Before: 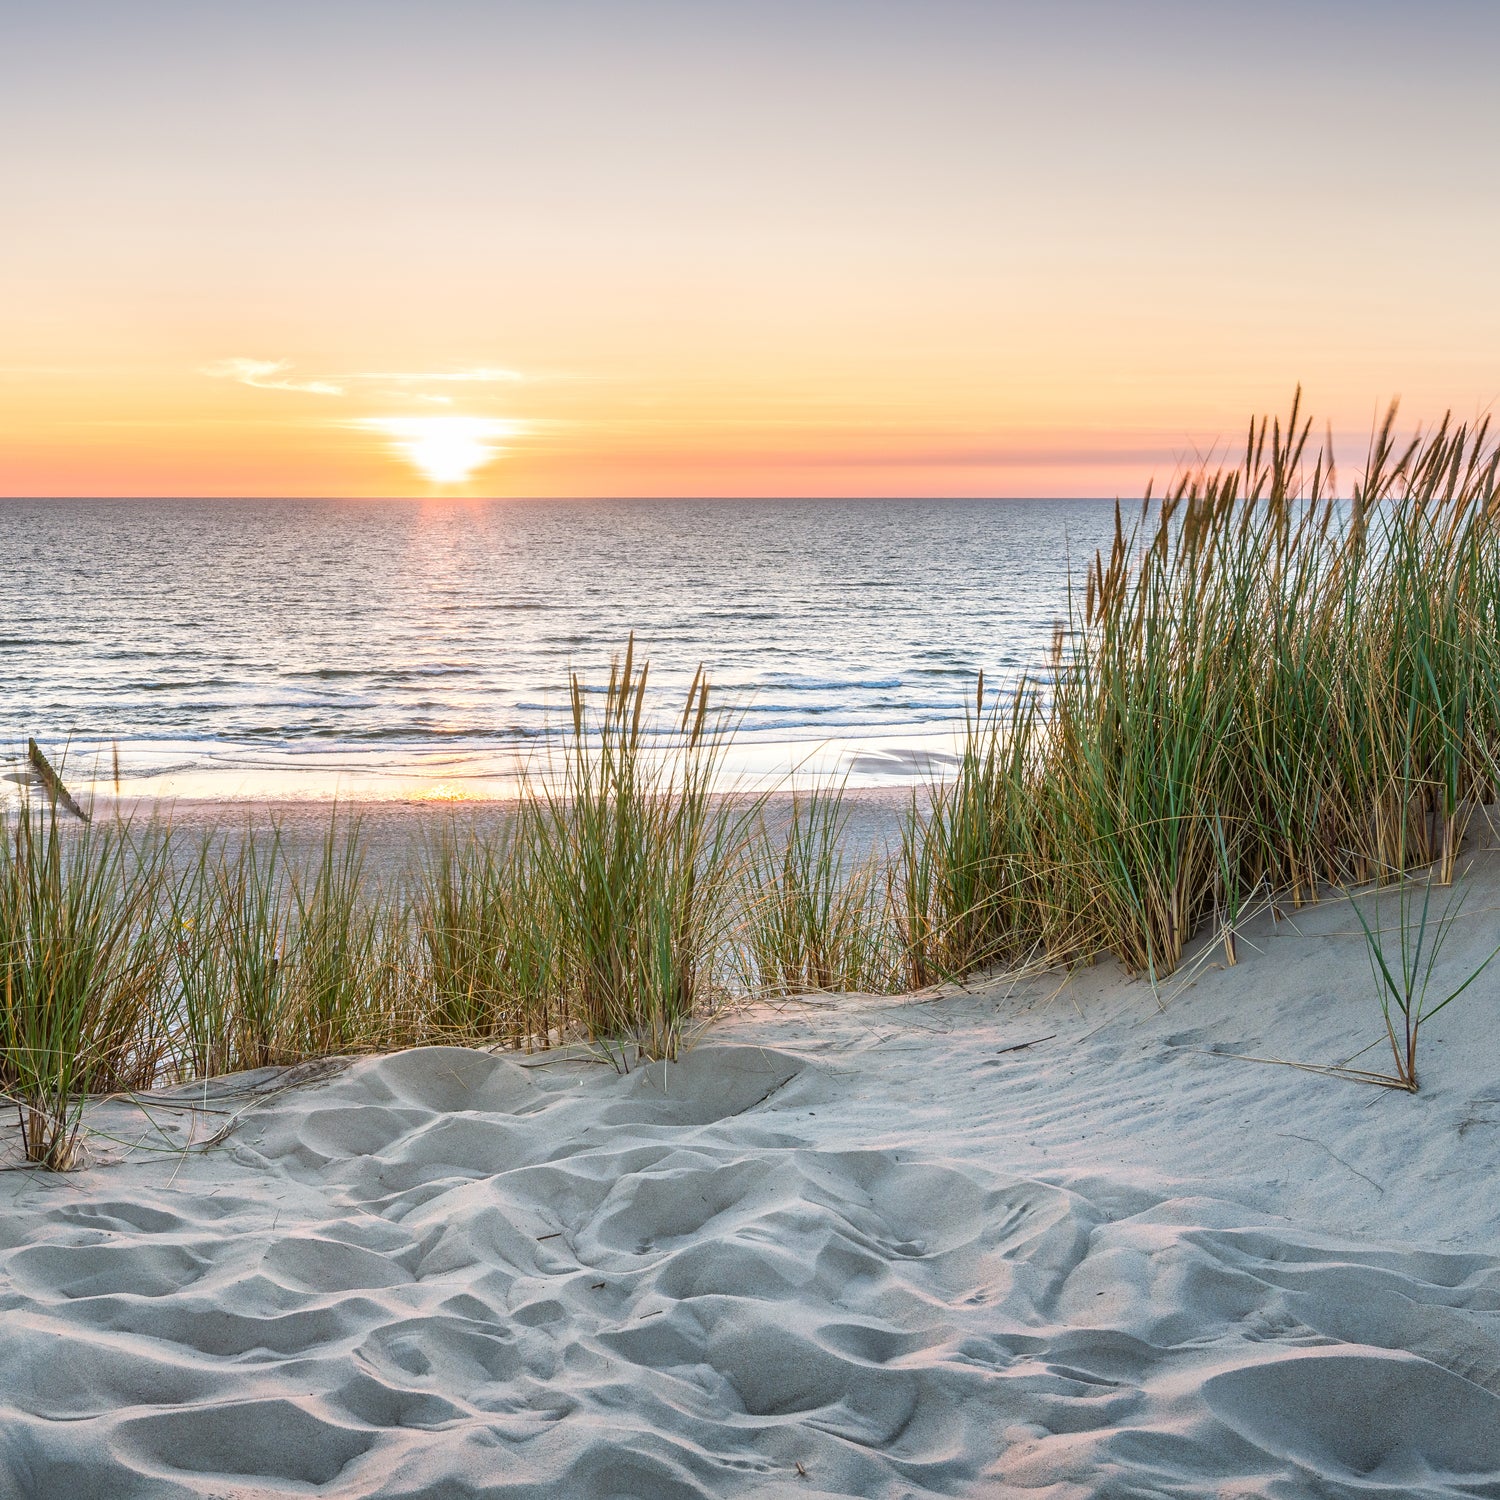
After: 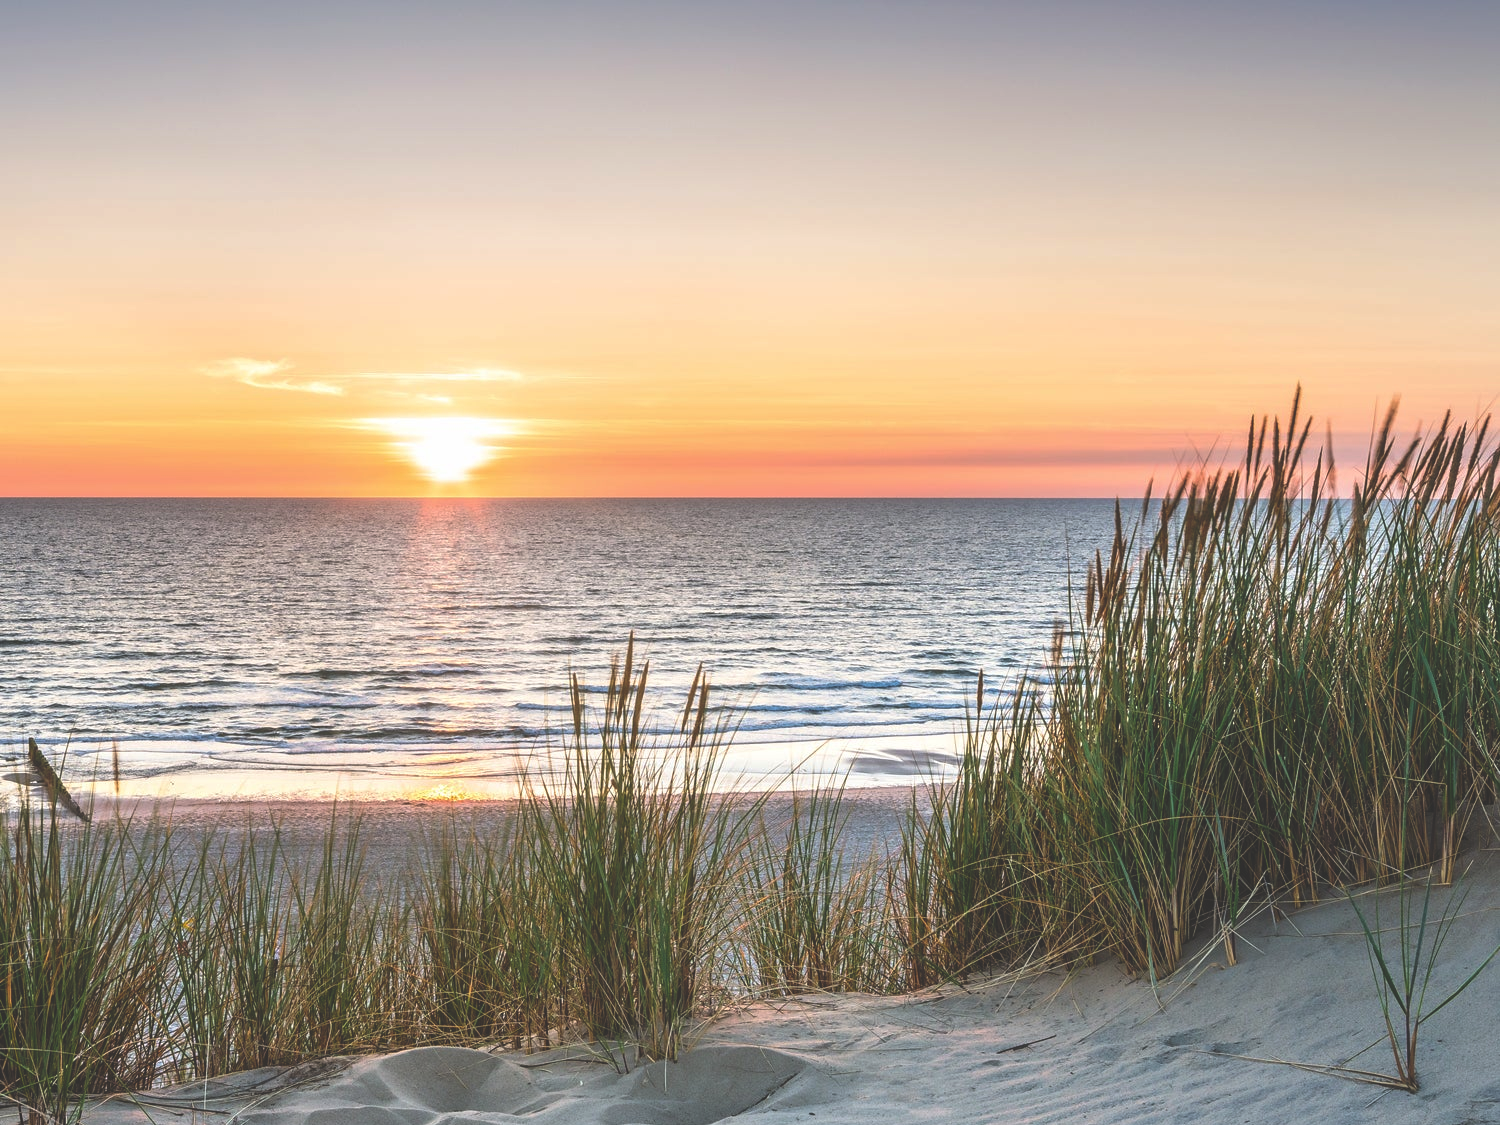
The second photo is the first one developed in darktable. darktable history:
crop: bottom 24.988%
rgb curve: curves: ch0 [(0, 0.186) (0.314, 0.284) (0.775, 0.708) (1, 1)], compensate middle gray true, preserve colors none
